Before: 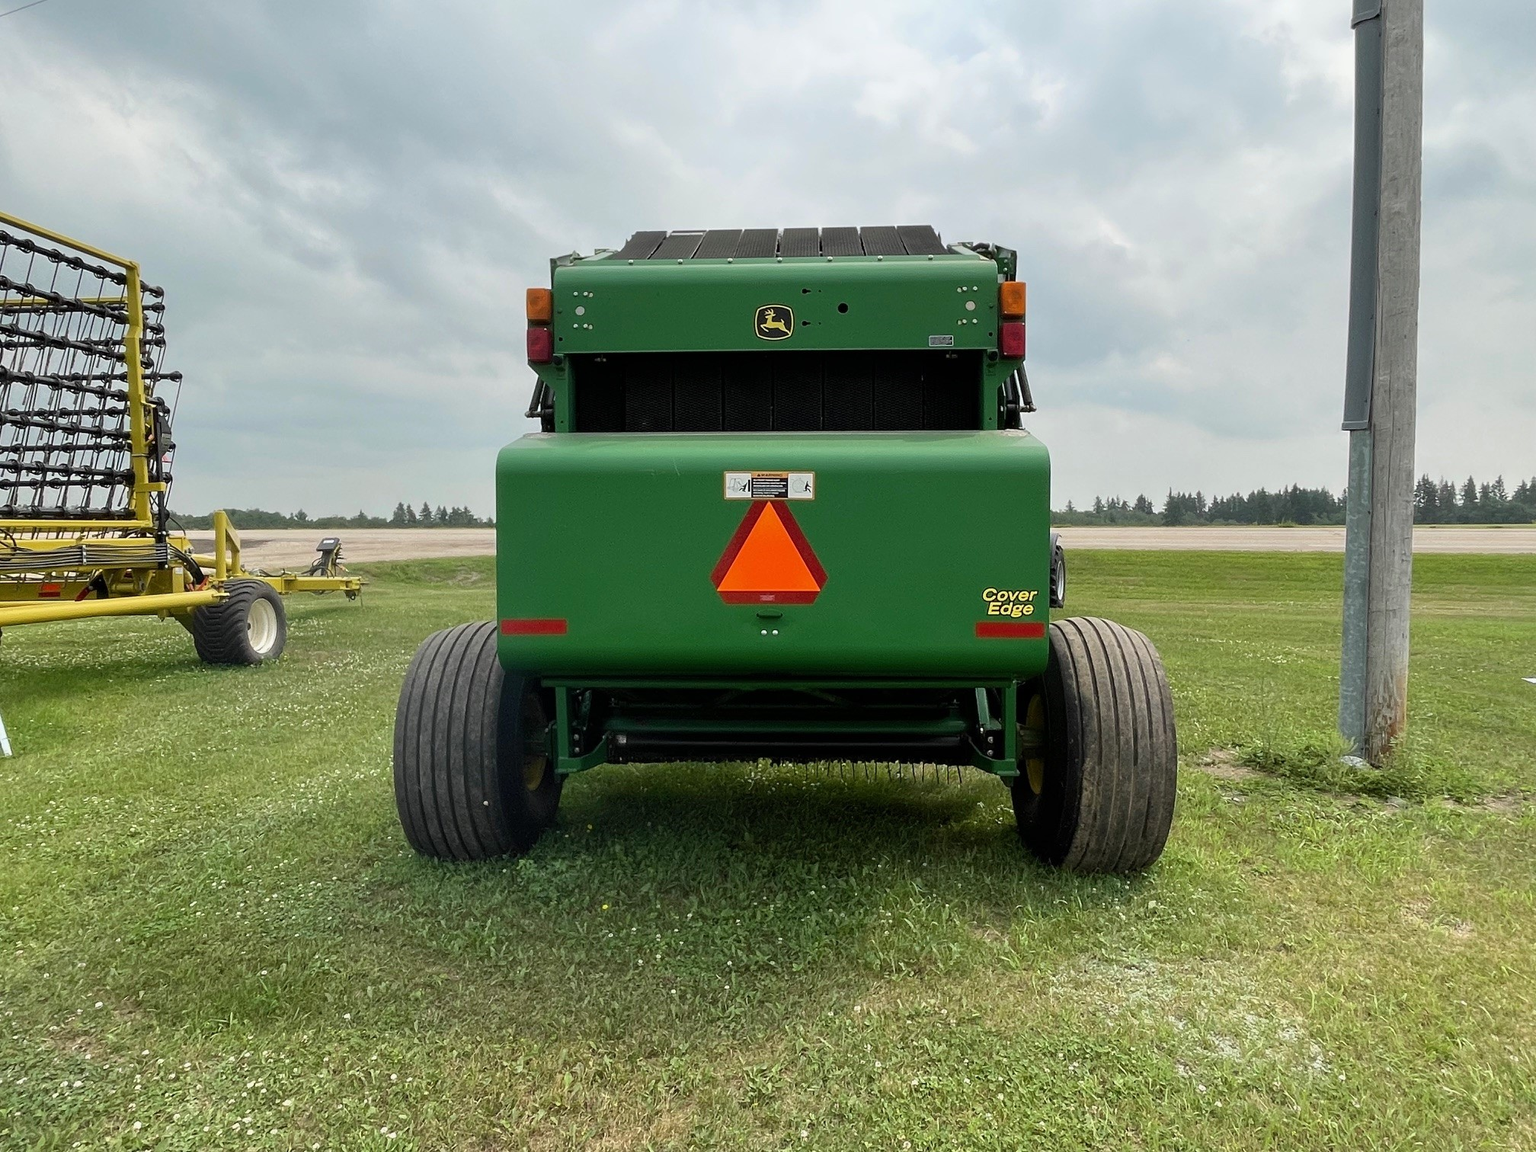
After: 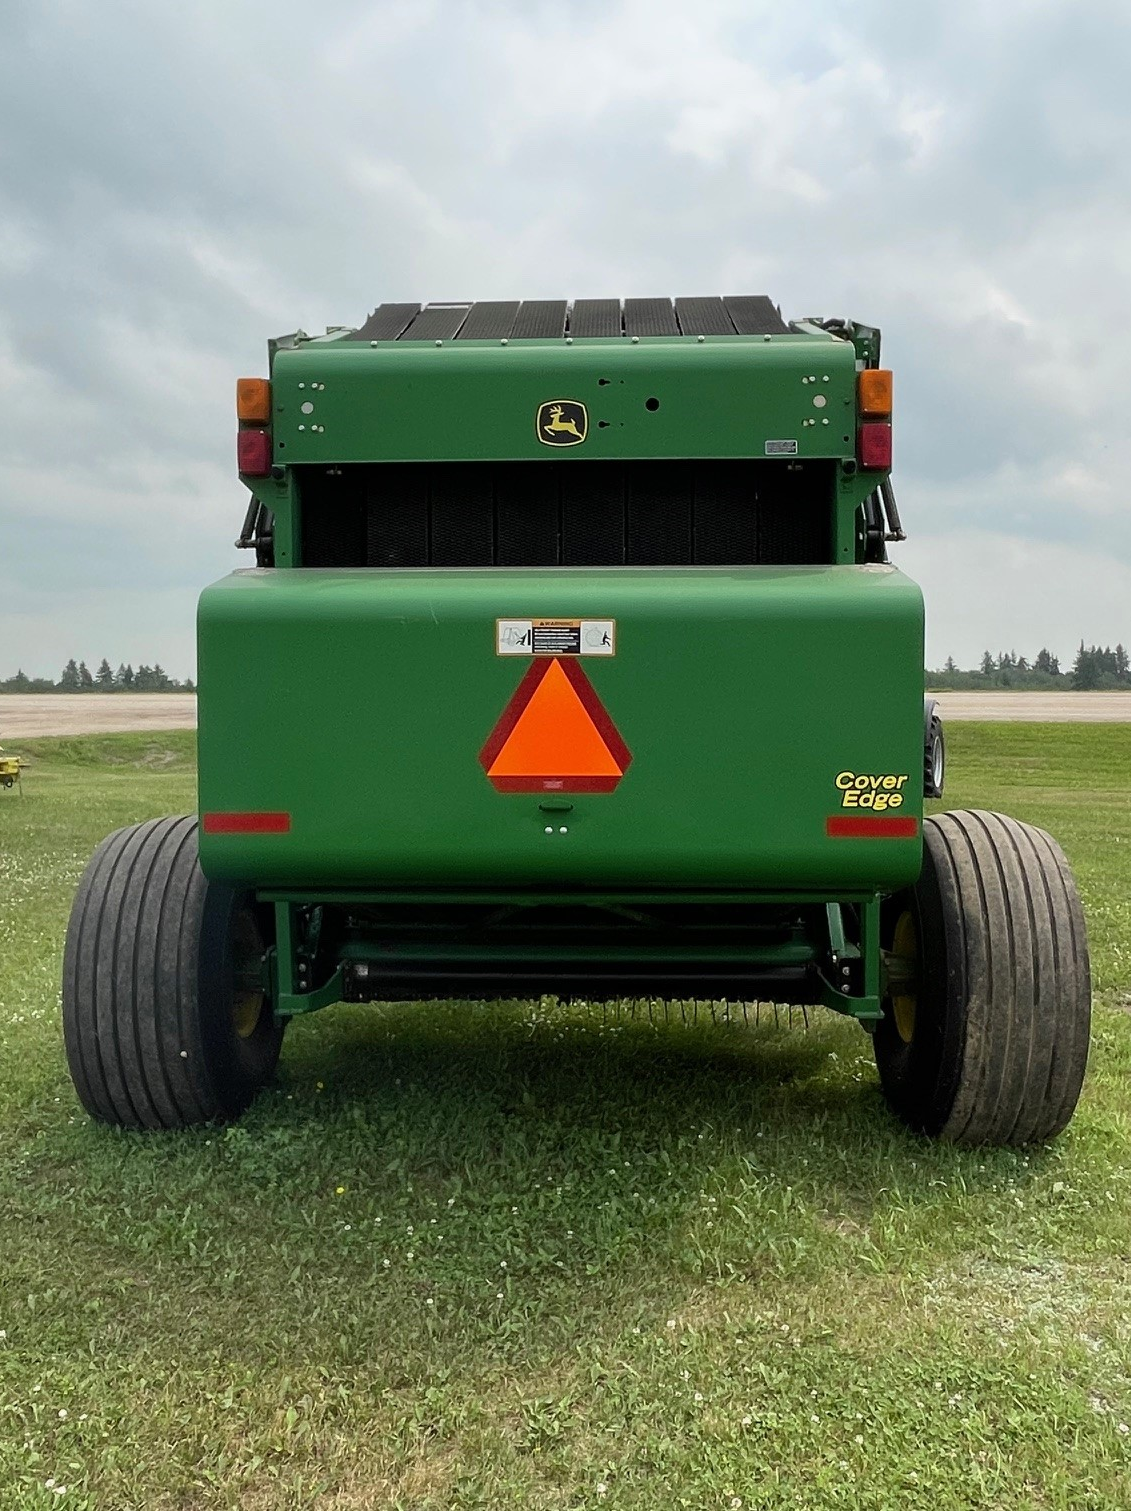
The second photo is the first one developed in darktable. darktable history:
crop and rotate: left 22.528%, right 21.325%
